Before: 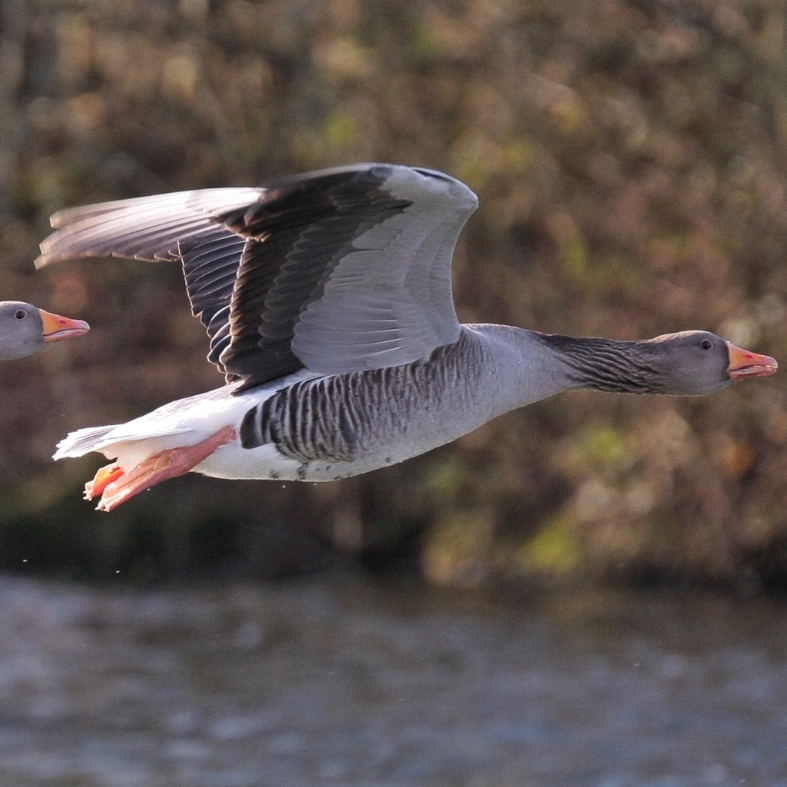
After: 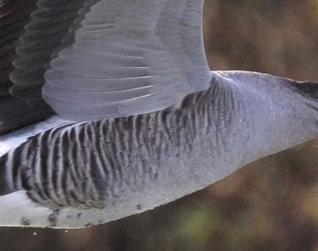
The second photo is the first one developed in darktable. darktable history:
exposure: exposure 0.258 EV, compensate highlight preservation false
crop: left 31.751%, top 32.172%, right 27.8%, bottom 35.83%
